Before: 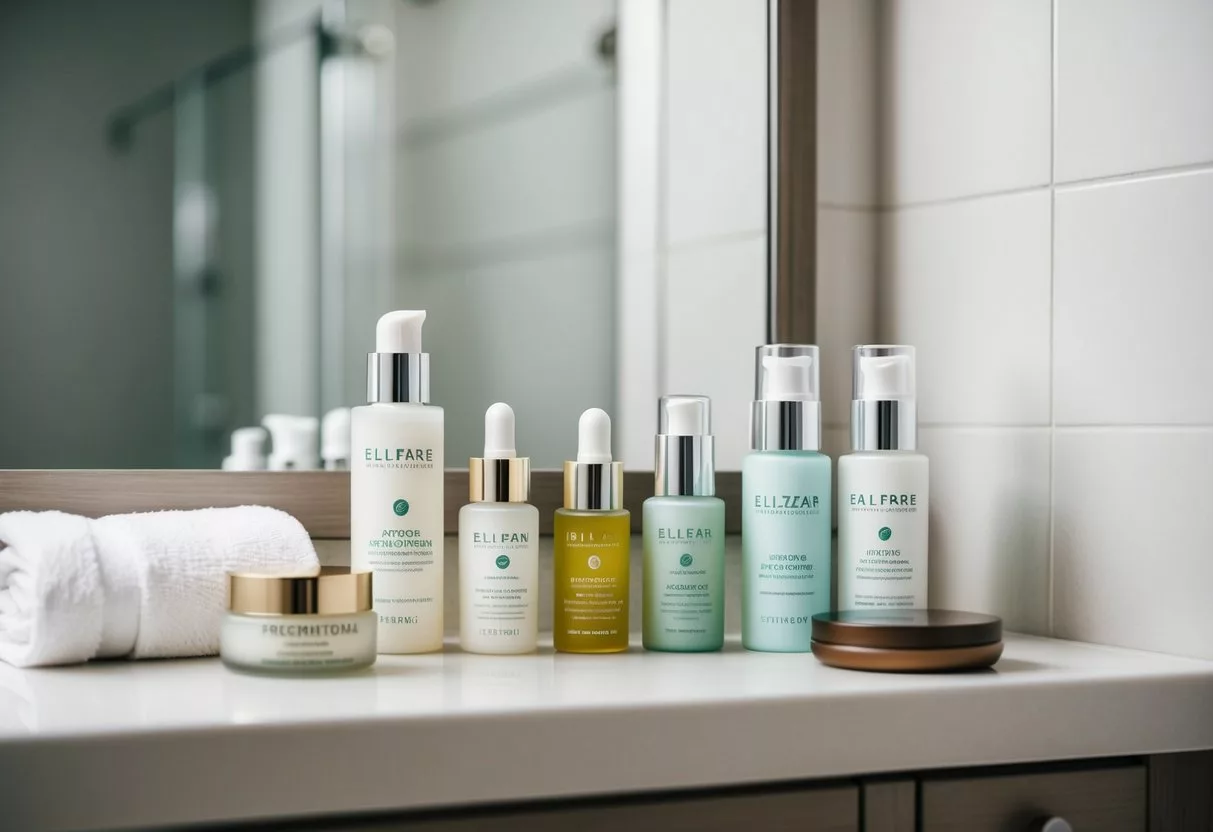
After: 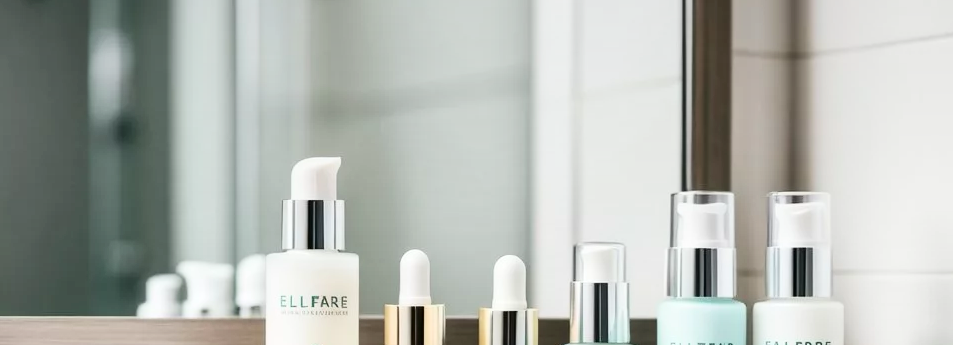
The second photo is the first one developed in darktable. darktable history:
base curve: curves: ch0 [(0, 0) (0.283, 0.295) (1, 1)], preserve colors none
contrast brightness saturation: contrast 0.24, brightness 0.09
exposure: exposure 0.207 EV, compensate highlight preservation false
graduated density: on, module defaults
crop: left 7.036%, top 18.398%, right 14.379%, bottom 40.043%
